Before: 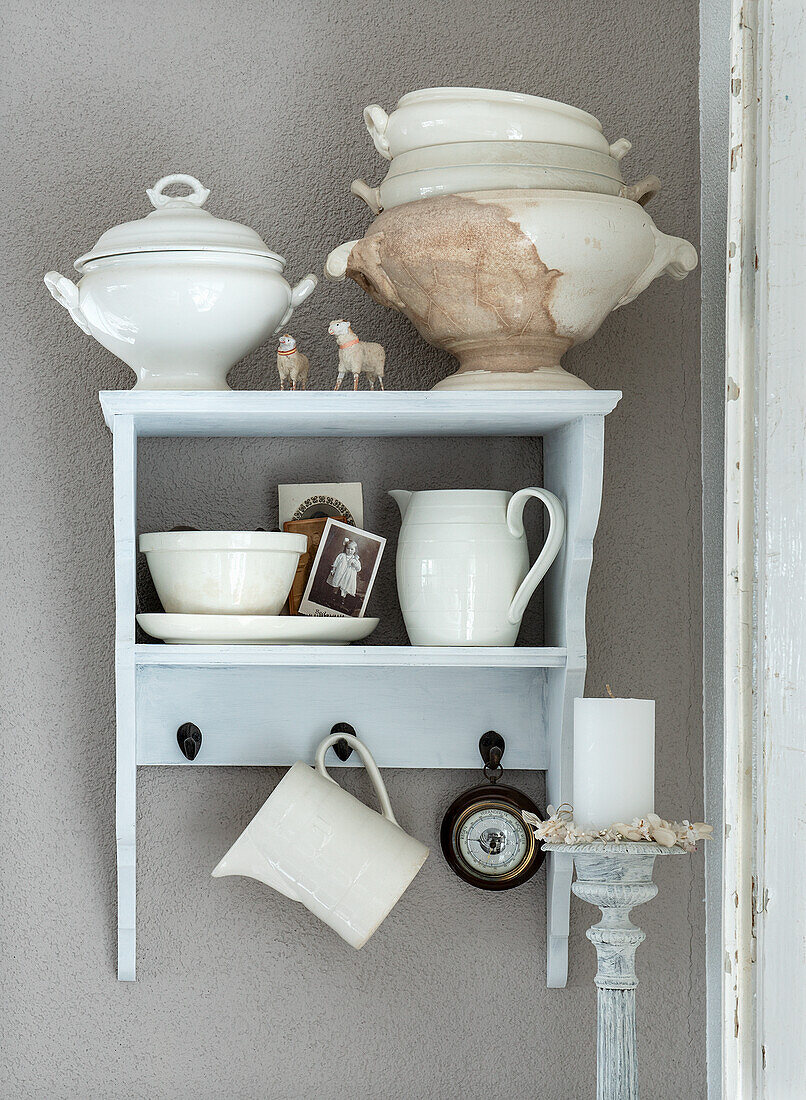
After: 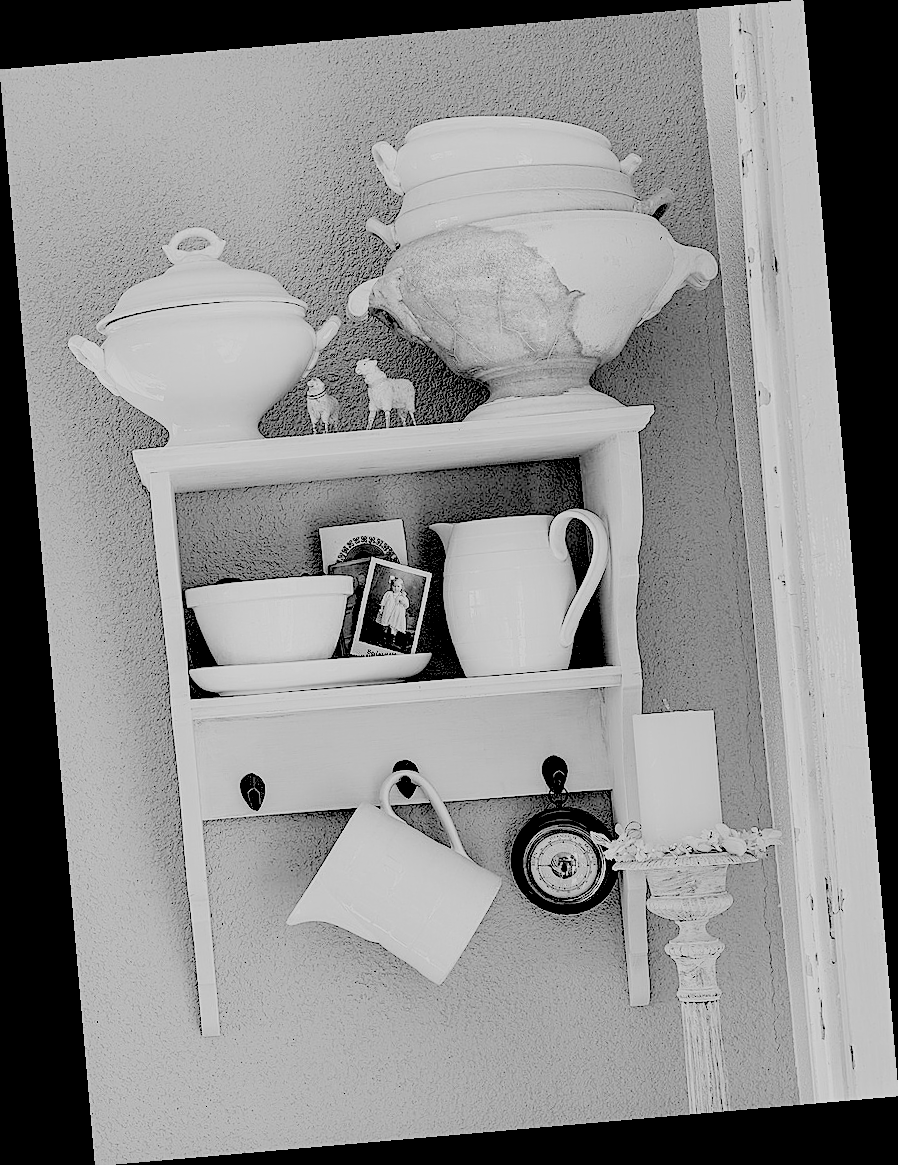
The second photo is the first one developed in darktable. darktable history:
monochrome: a 1.94, b -0.638
rotate and perspective: rotation -4.98°, automatic cropping off
filmic rgb: black relative exposure -7.32 EV, white relative exposure 5.09 EV, hardness 3.2
tone equalizer: -8 EV -0.417 EV, -7 EV -0.389 EV, -6 EV -0.333 EV, -5 EV -0.222 EV, -3 EV 0.222 EV, -2 EV 0.333 EV, -1 EV 0.389 EV, +0 EV 0.417 EV, edges refinement/feathering 500, mask exposure compensation -1.57 EV, preserve details no
color balance rgb: shadows lift › chroma 2%, shadows lift › hue 217.2°, power › chroma 0.25%, power › hue 60°, highlights gain › chroma 1.5%, highlights gain › hue 309.6°, global offset › luminance -0.5%, perceptual saturation grading › global saturation 15%, global vibrance 20%
white balance: red 0.967, blue 1.119, emerald 0.756
rgb levels: levels [[0.027, 0.429, 0.996], [0, 0.5, 1], [0, 0.5, 1]]
sharpen: on, module defaults
